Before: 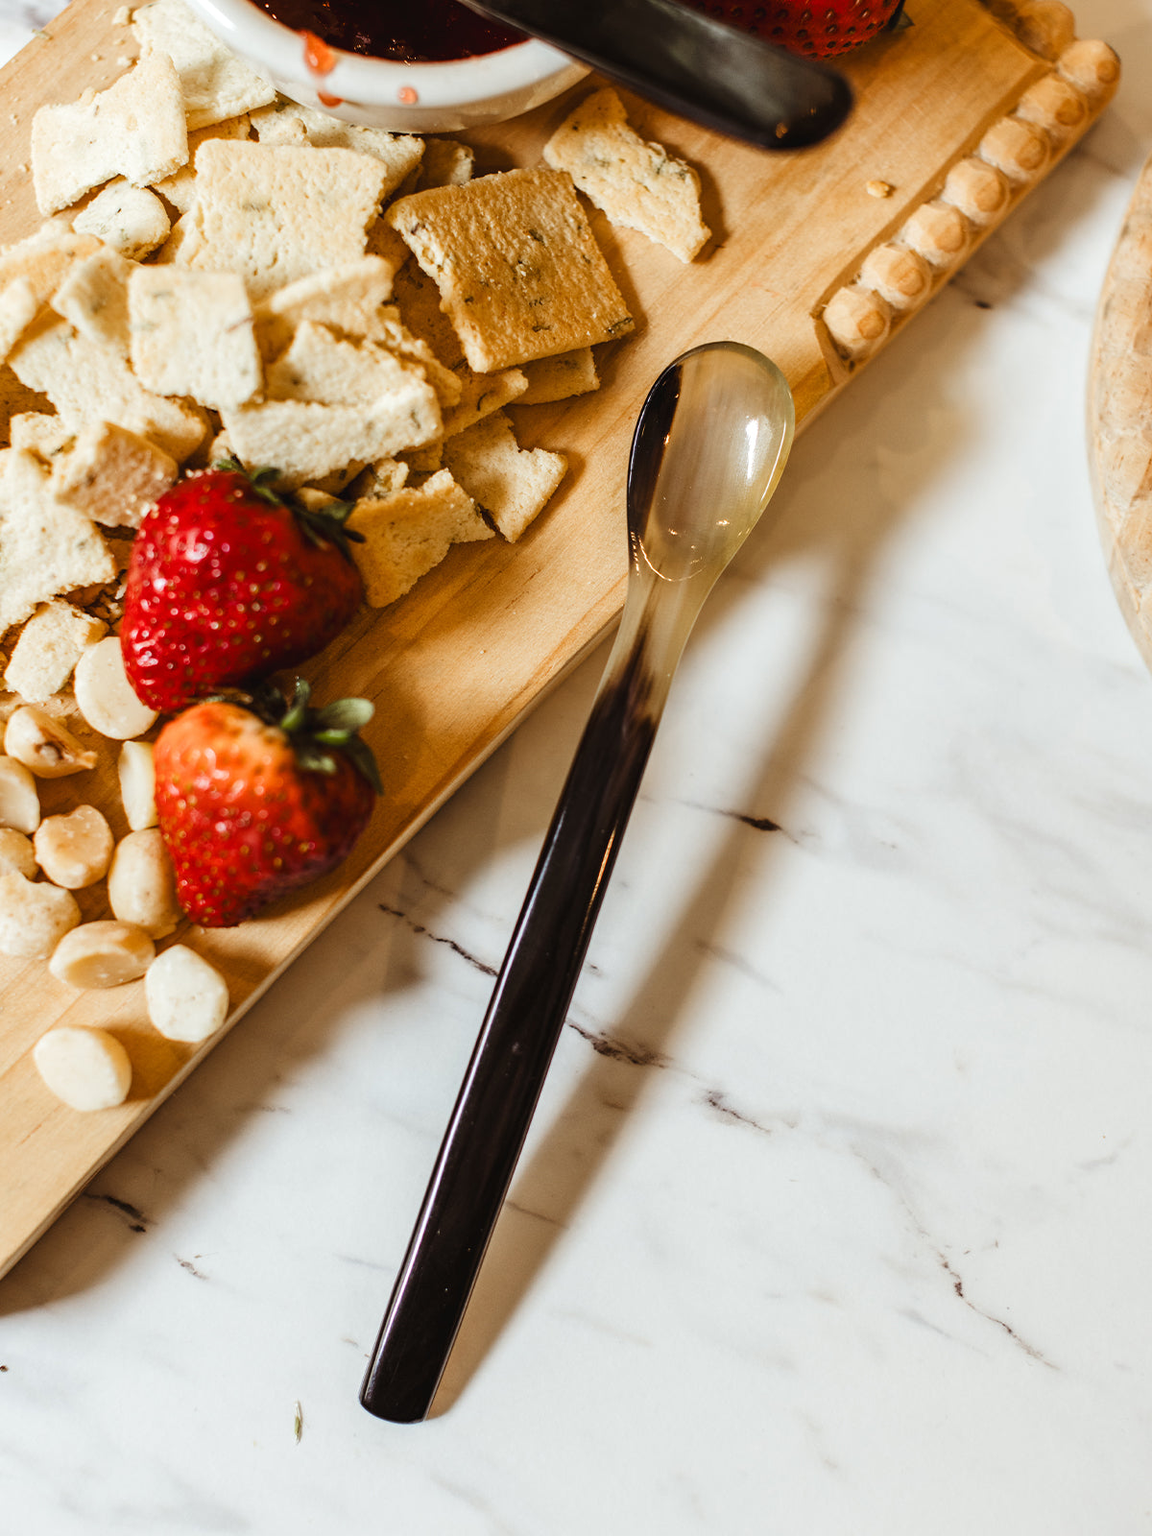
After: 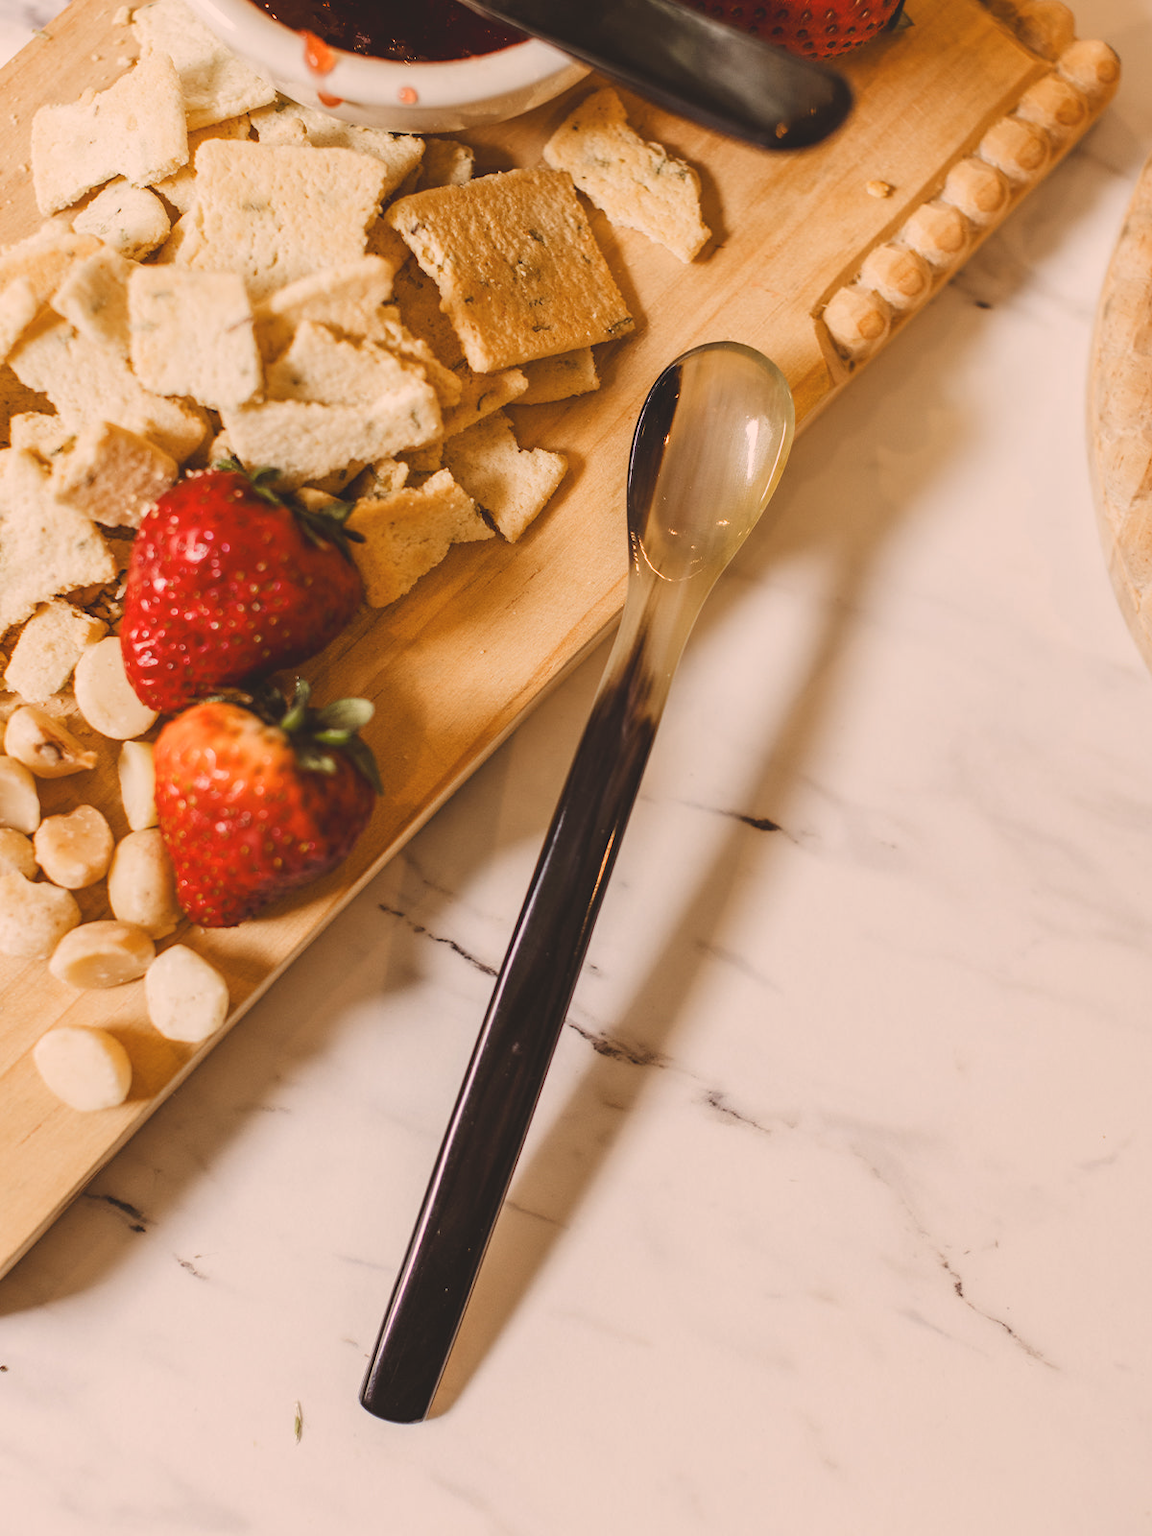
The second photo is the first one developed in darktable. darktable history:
contrast brightness saturation: contrast -0.165, brightness 0.05, saturation -0.129
color correction: highlights a* 11.54, highlights b* 11.74
